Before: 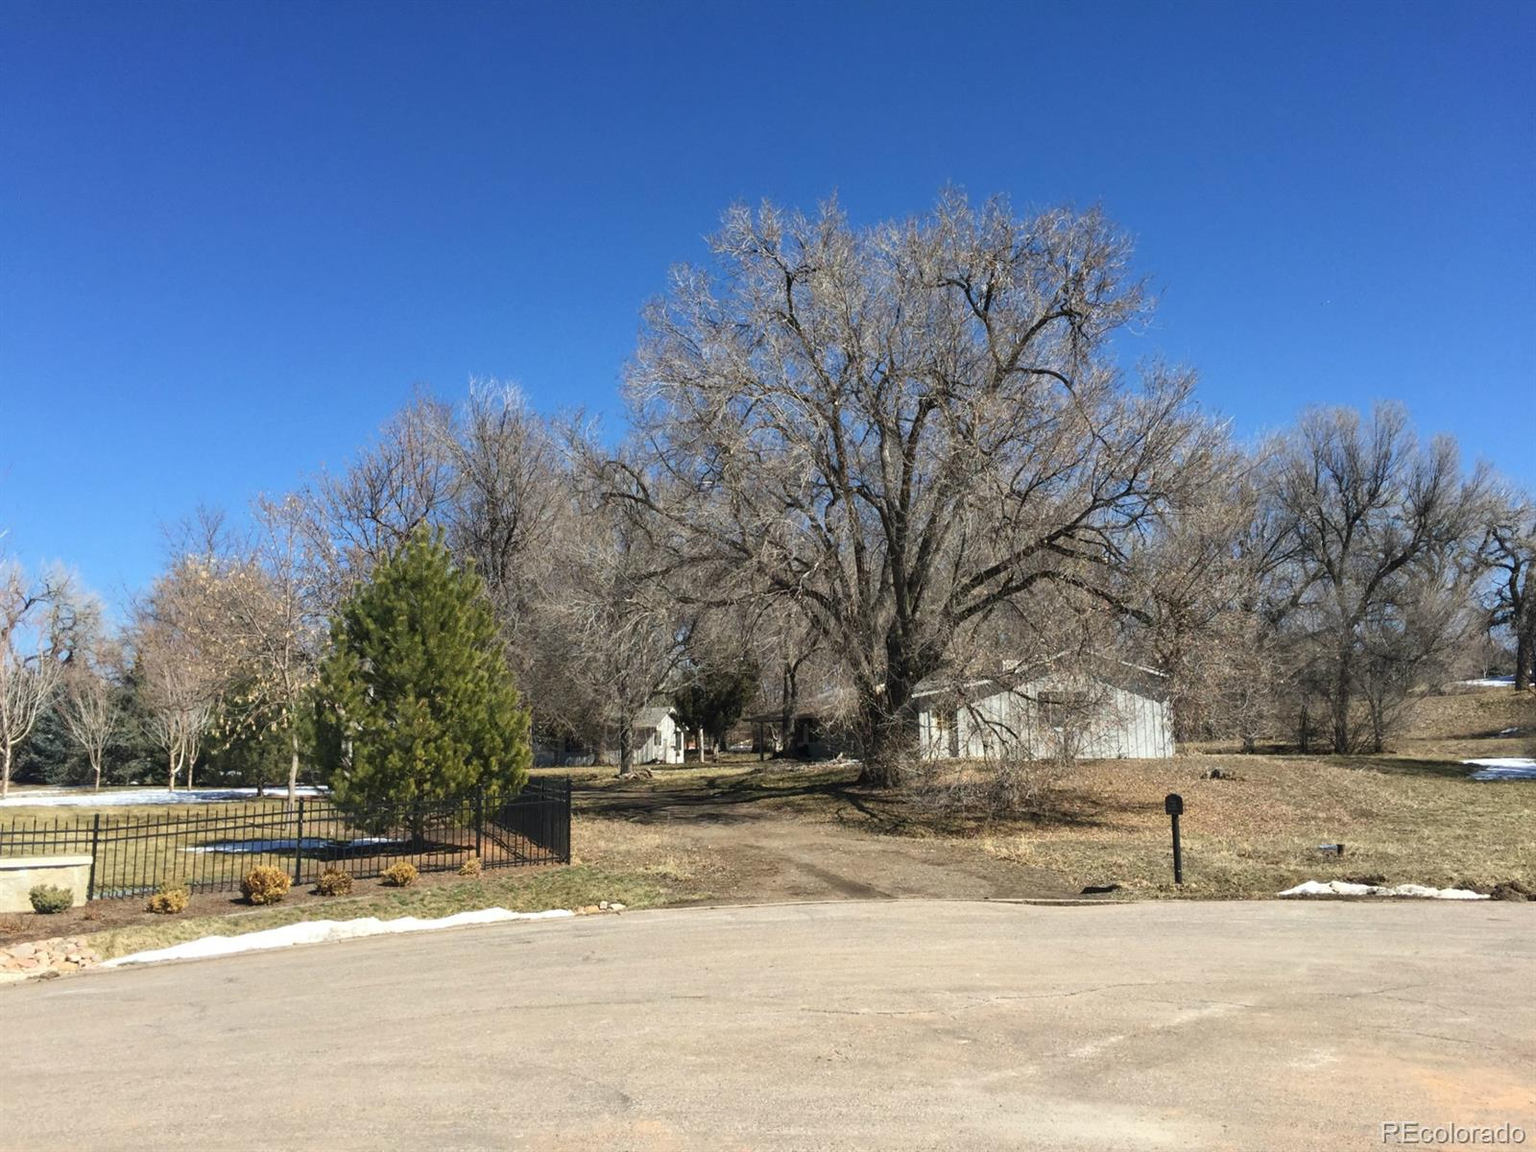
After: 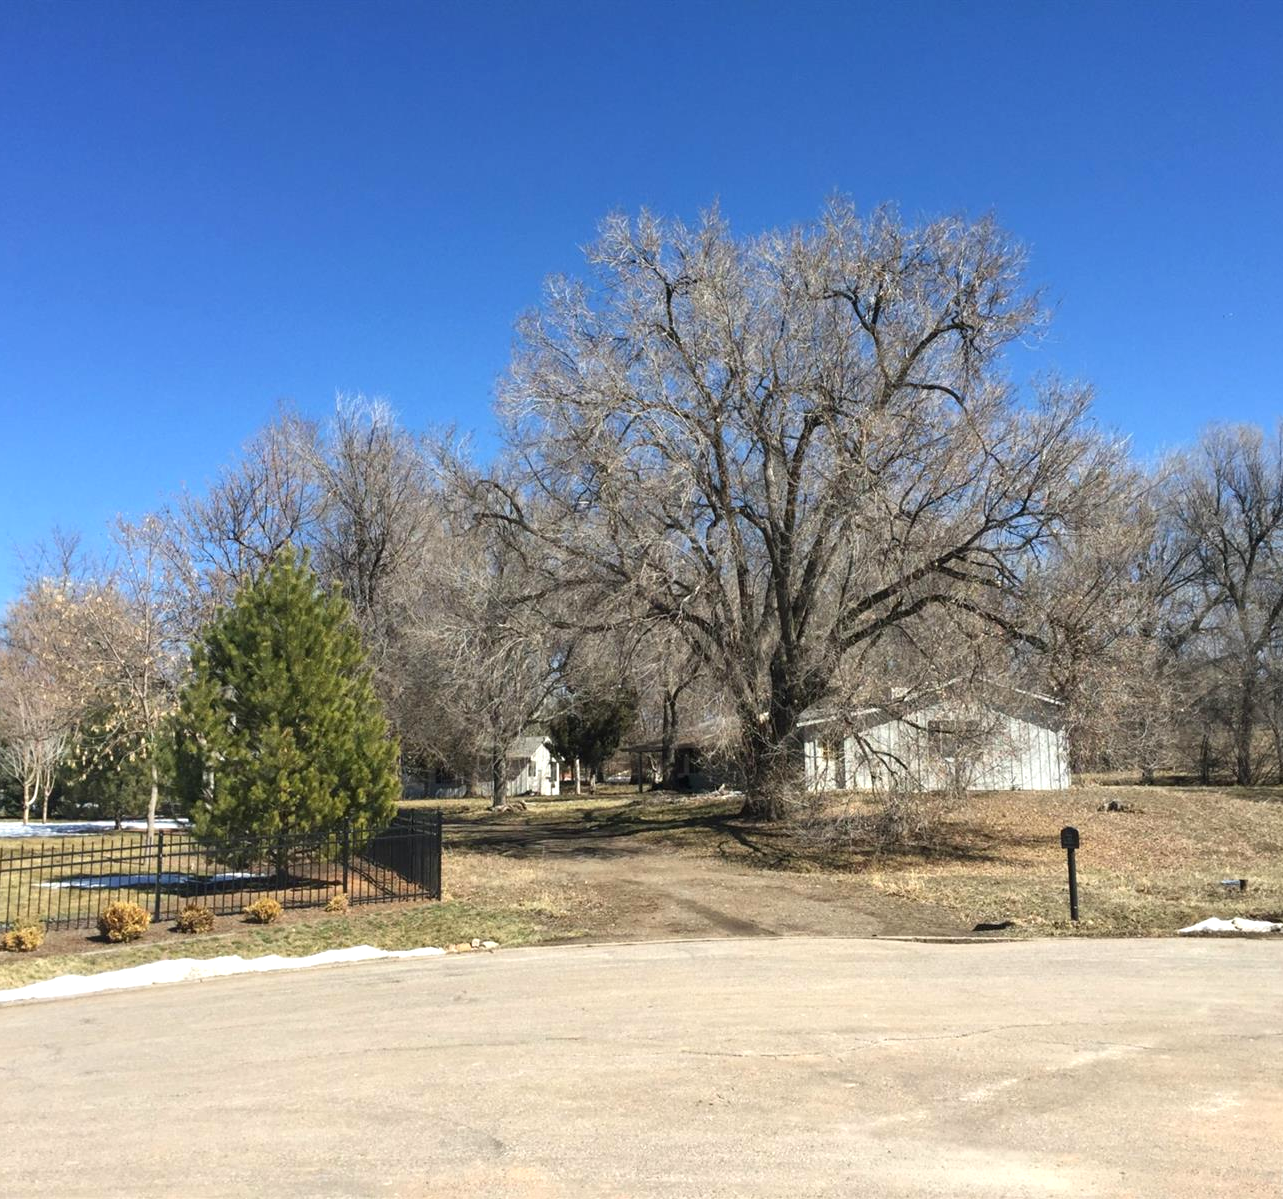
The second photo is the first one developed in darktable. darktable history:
crop and rotate: left 9.597%, right 10.195%
exposure: exposure 0.3 EV, compensate highlight preservation false
